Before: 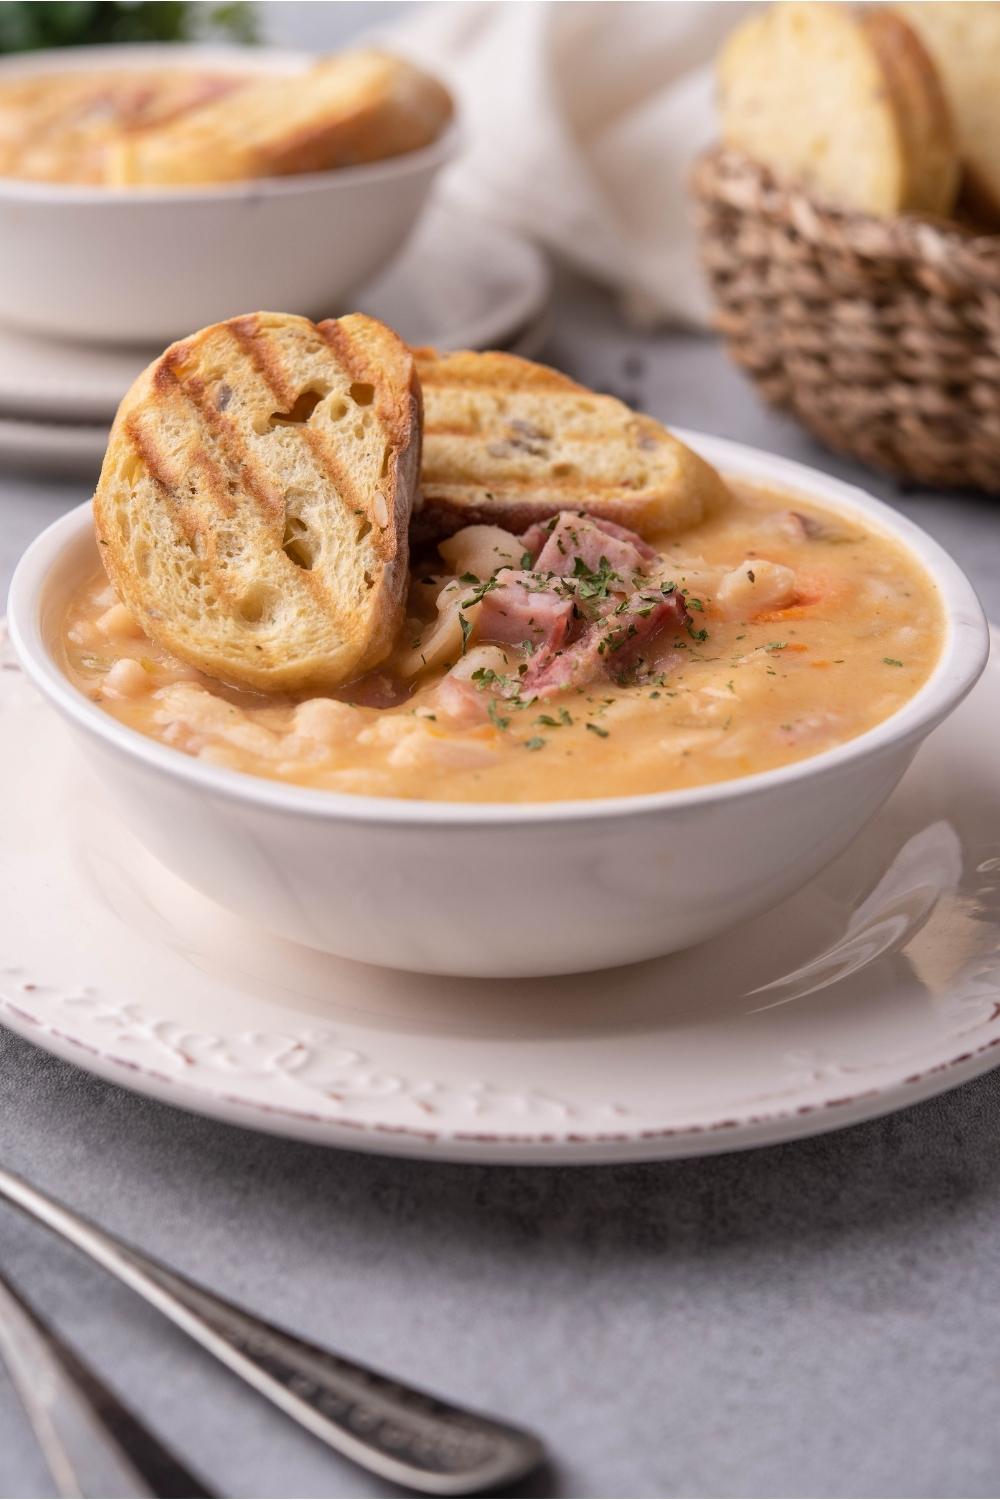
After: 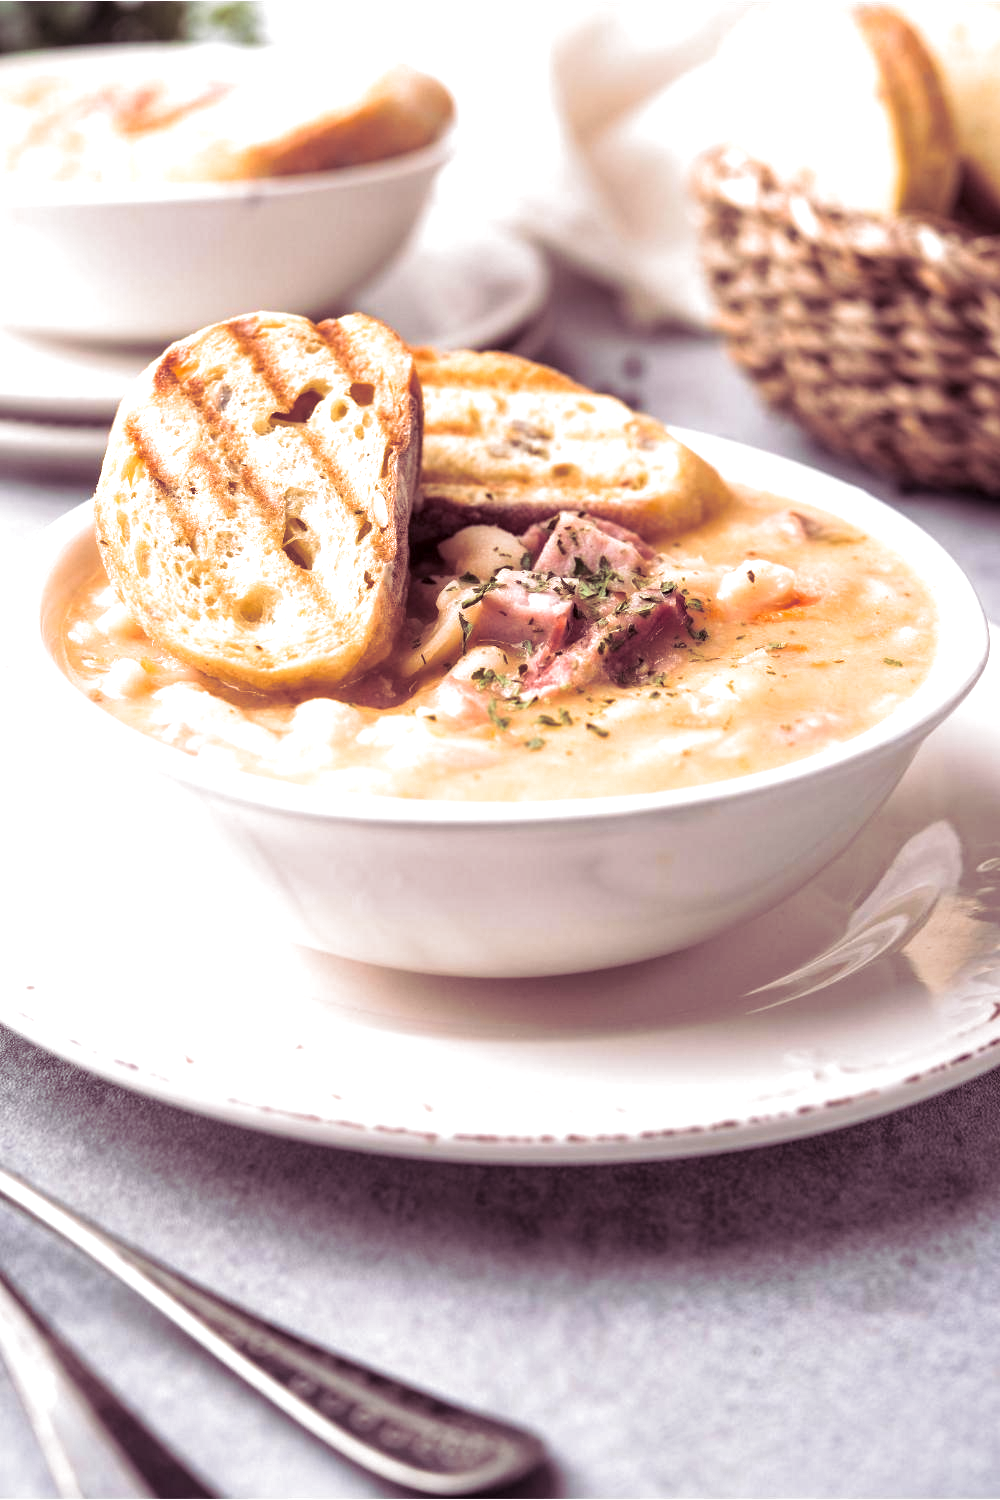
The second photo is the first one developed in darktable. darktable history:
local contrast: highlights 100%, shadows 100%, detail 120%, midtone range 0.2
split-toning: shadows › hue 316.8°, shadows › saturation 0.47, highlights › hue 201.6°, highlights › saturation 0, balance -41.97, compress 28.01%
contrast brightness saturation: contrast 0.03, brightness -0.04
exposure: exposure 1 EV, compensate highlight preservation false
